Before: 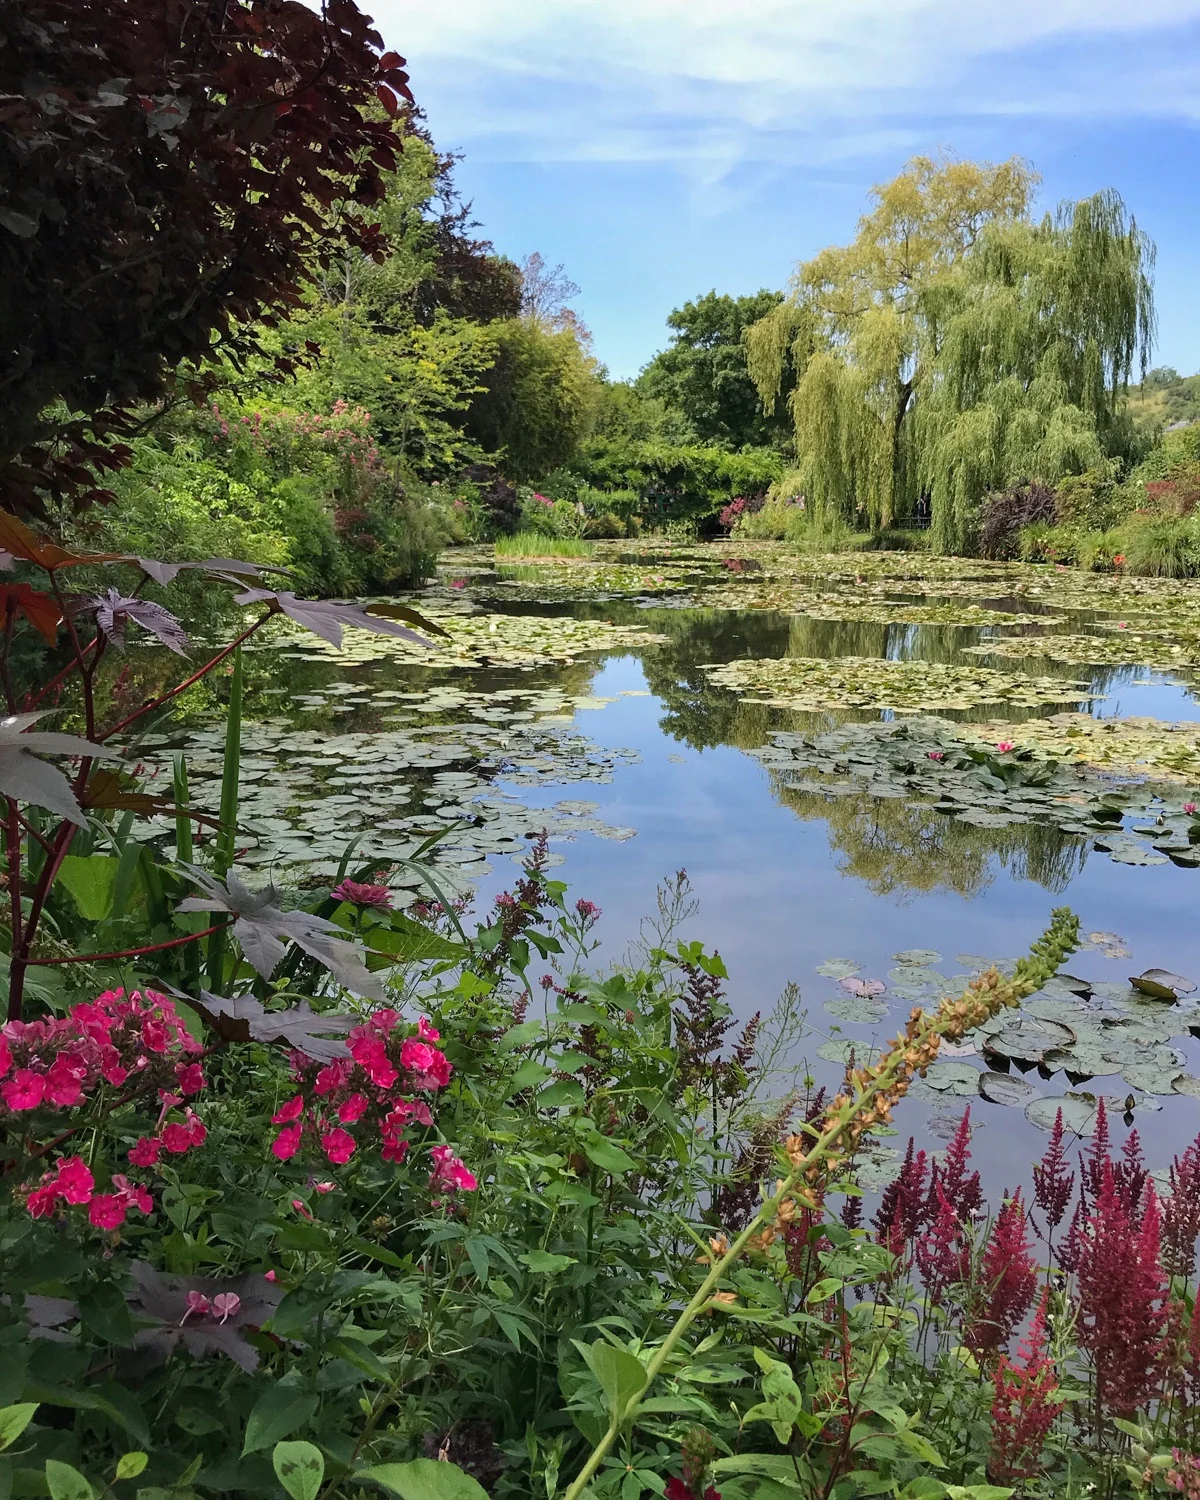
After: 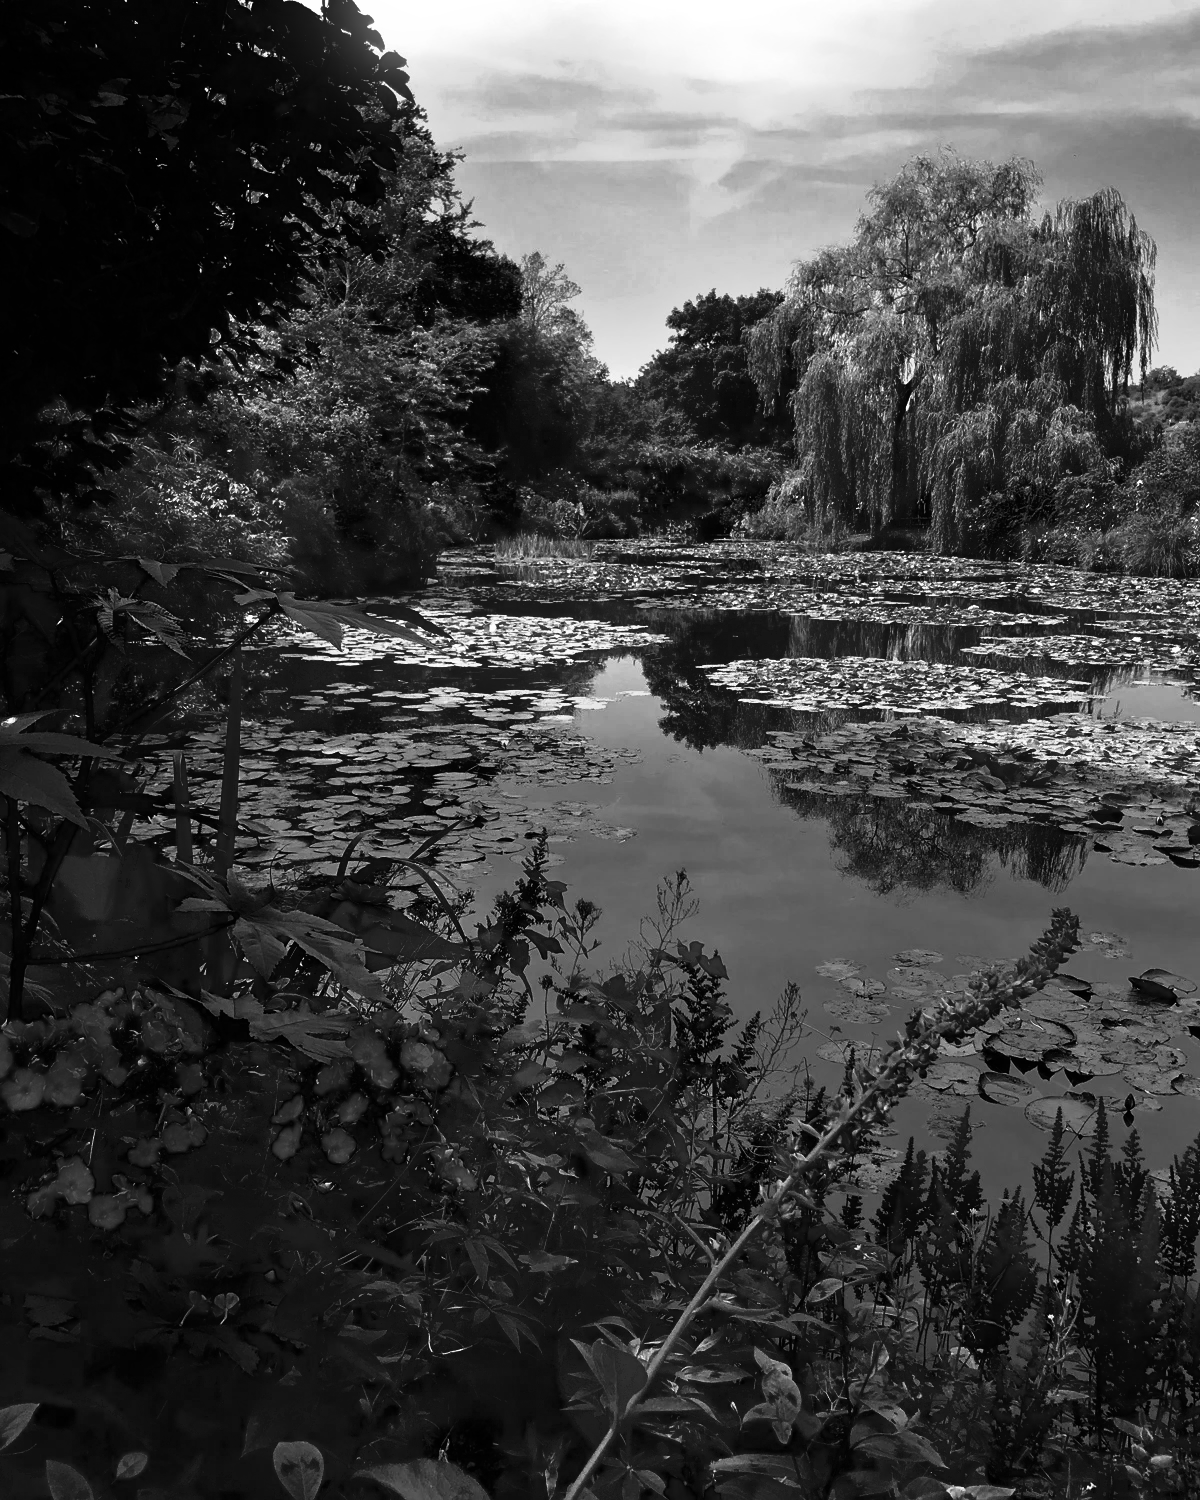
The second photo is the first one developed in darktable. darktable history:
bloom: size 9%, threshold 100%, strength 7%
exposure: exposure 0.507 EV, compensate highlight preservation false
monochrome: on, module defaults
white balance: red 0.766, blue 1.537
velvia: on, module defaults
contrast brightness saturation: brightness -1, saturation 1
